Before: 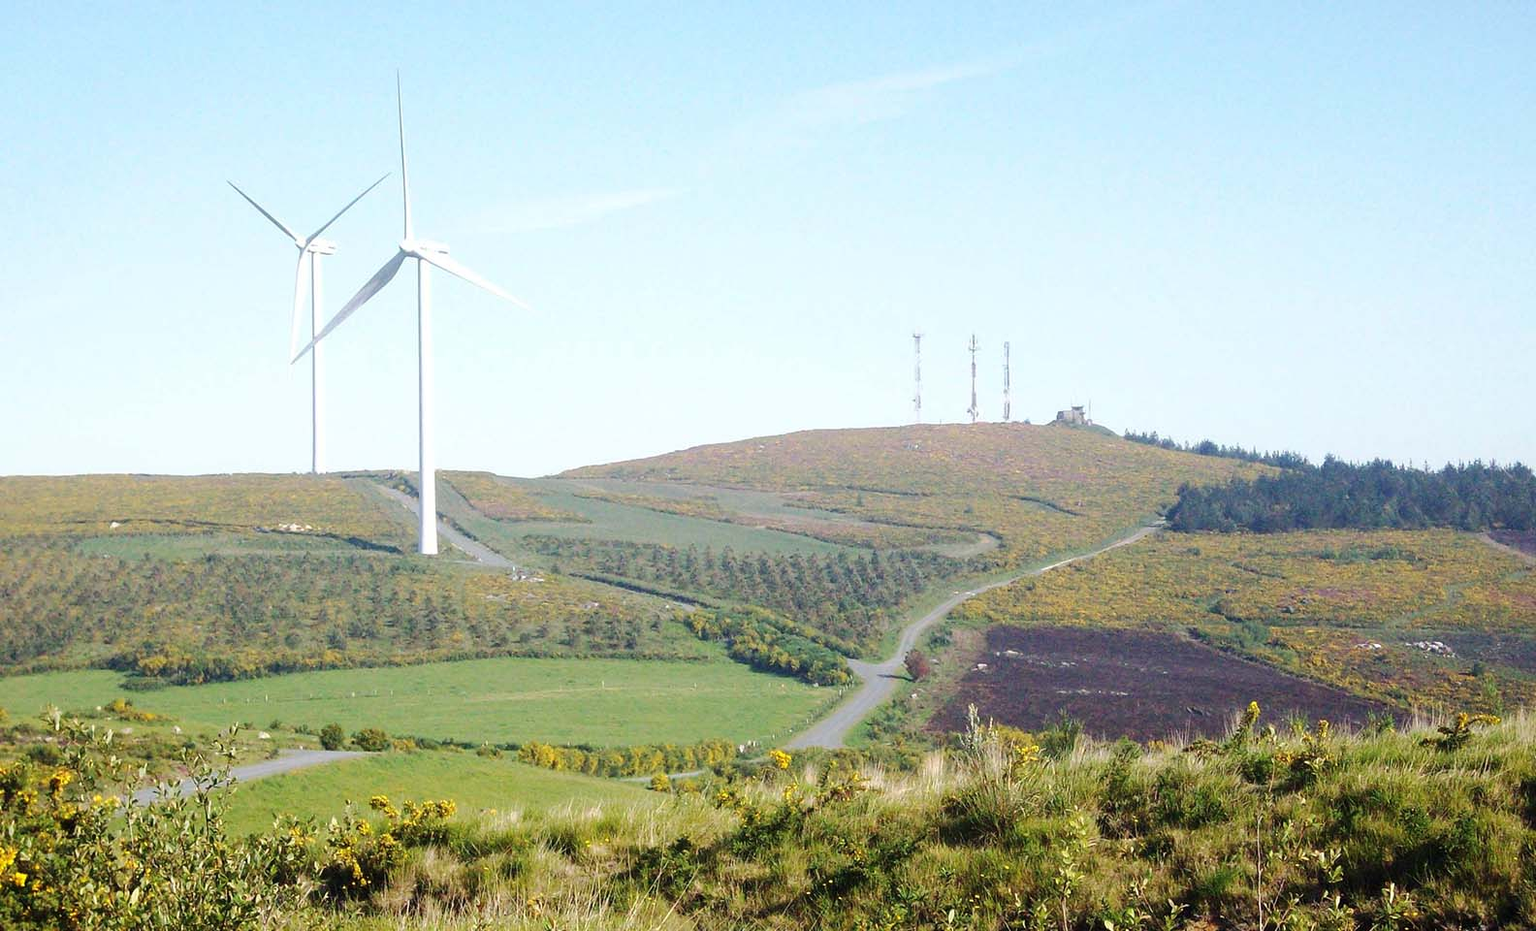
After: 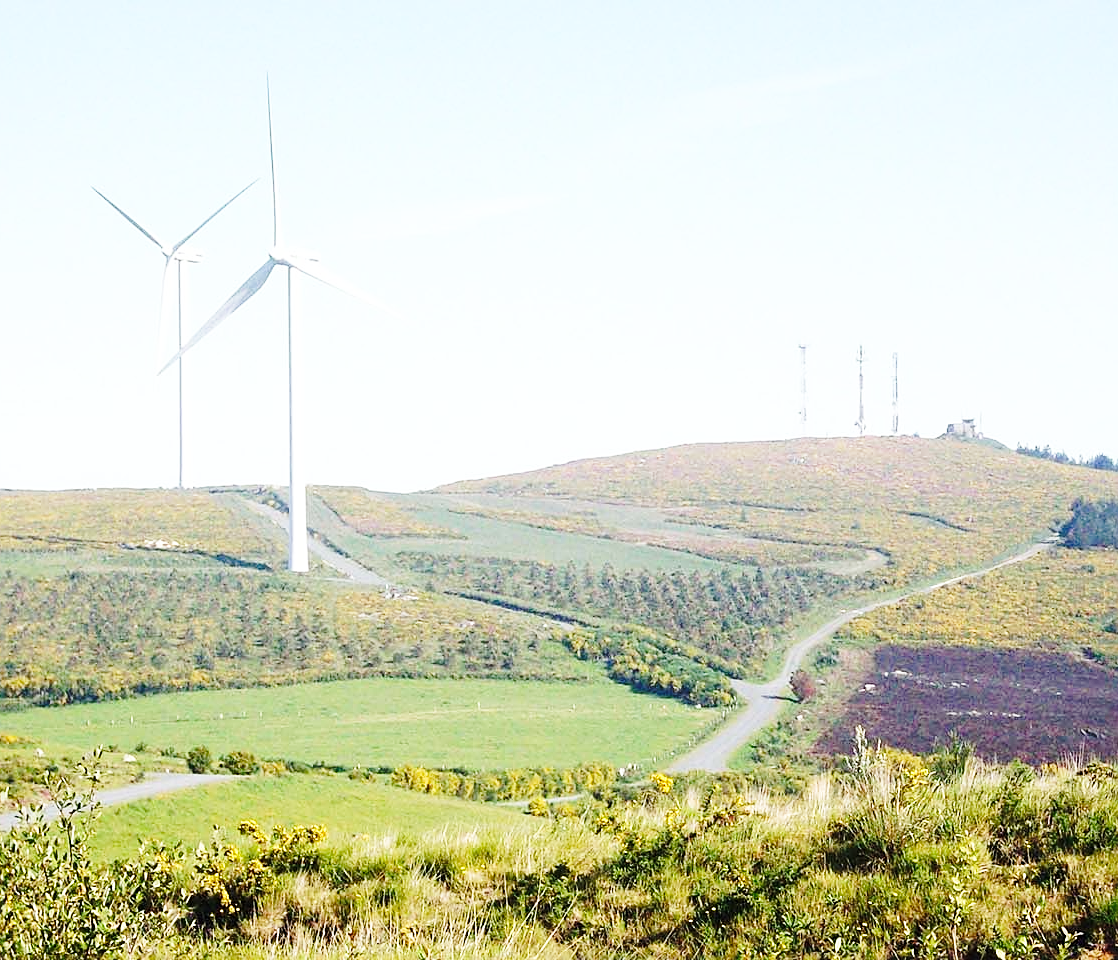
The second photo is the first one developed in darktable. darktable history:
sharpen: on, module defaults
crop and rotate: left 9.06%, right 20.35%
base curve: curves: ch0 [(0, 0) (0.028, 0.03) (0.121, 0.232) (0.46, 0.748) (0.859, 0.968) (1, 1)], preserve colors none
